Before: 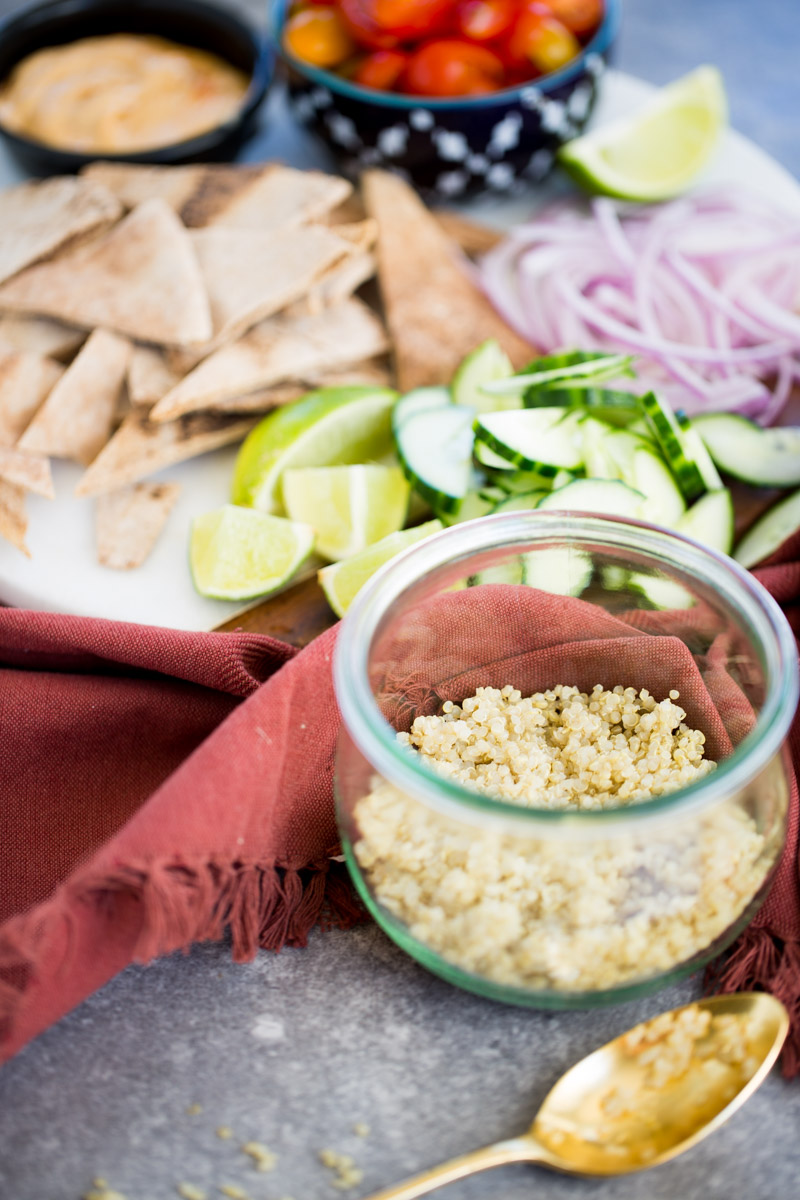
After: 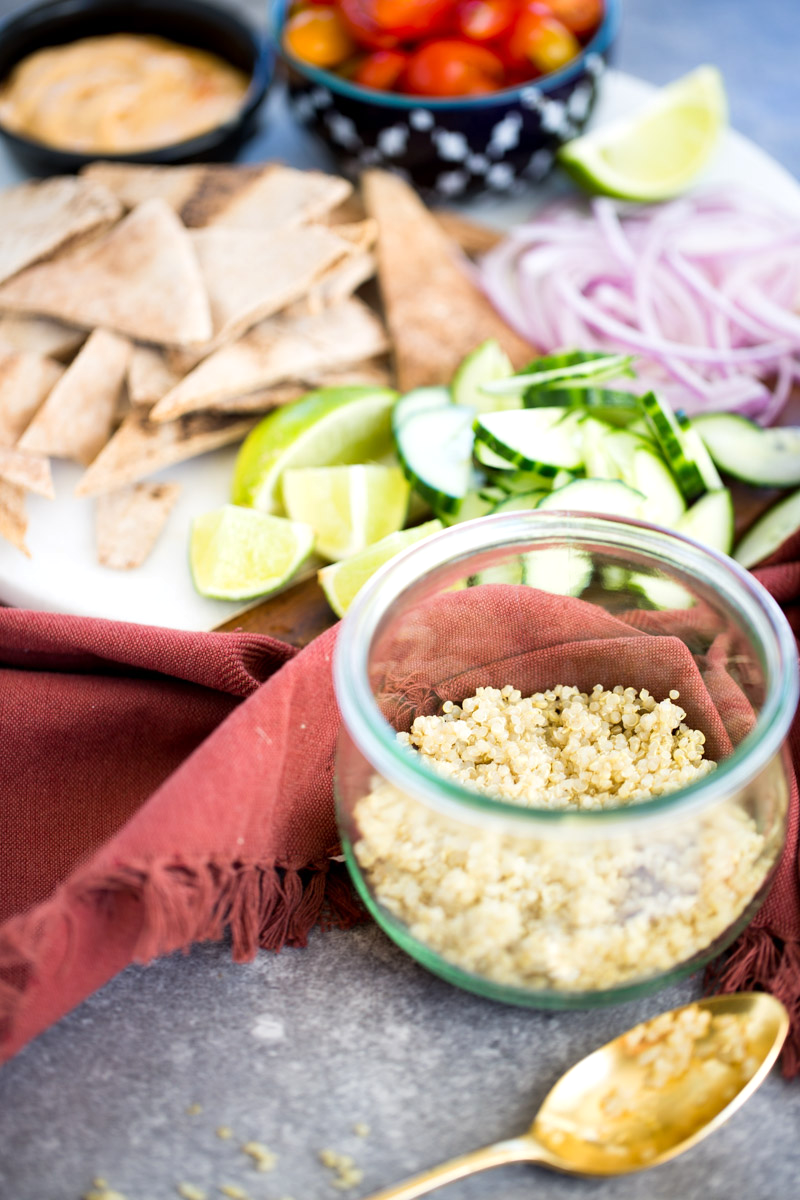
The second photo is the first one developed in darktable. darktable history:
exposure: exposure 0.207 EV, compensate highlight preservation false
color correction: highlights b* -0.002
